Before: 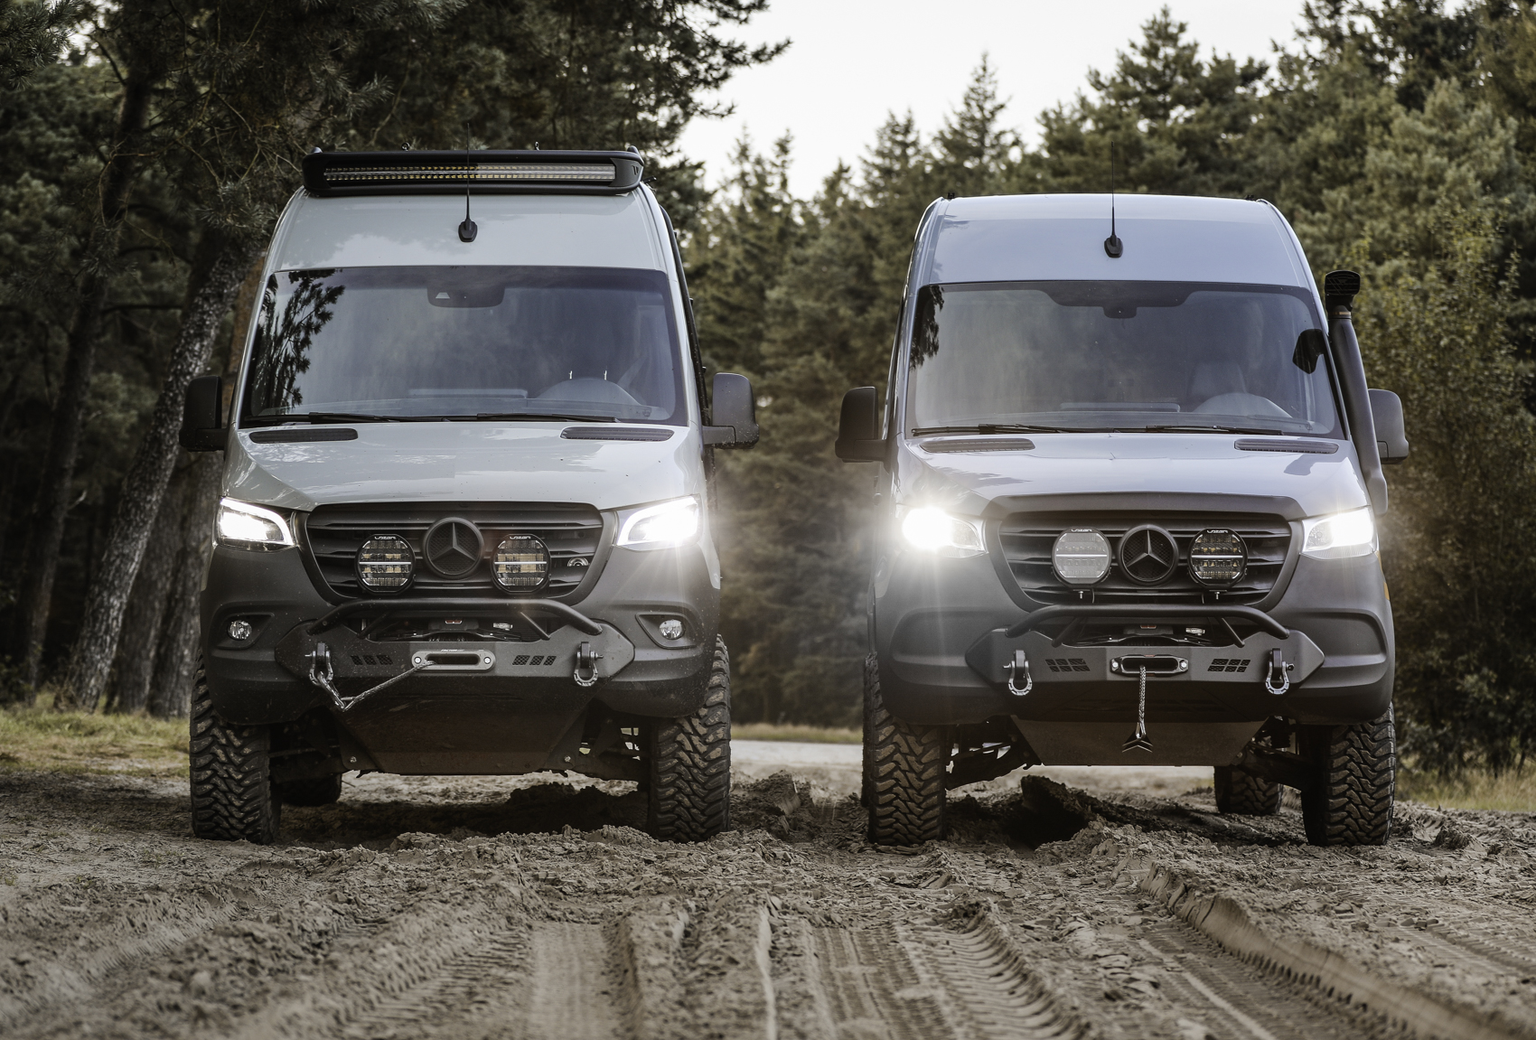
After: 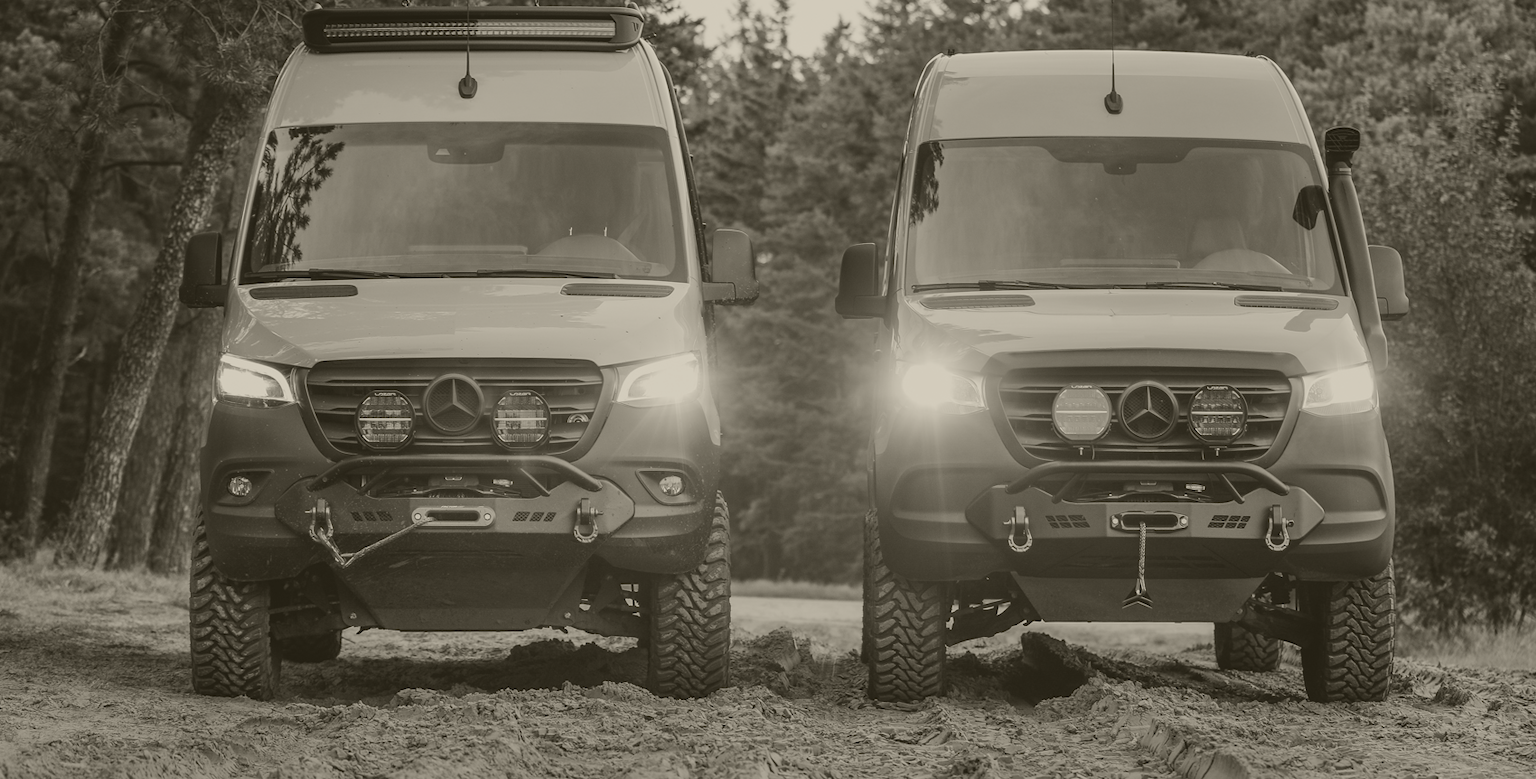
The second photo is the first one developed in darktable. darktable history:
exposure: exposure 0.7 EV, compensate highlight preservation false
colorize: hue 41.44°, saturation 22%, source mix 60%, lightness 10.61%
crop: top 13.819%, bottom 11.169%
